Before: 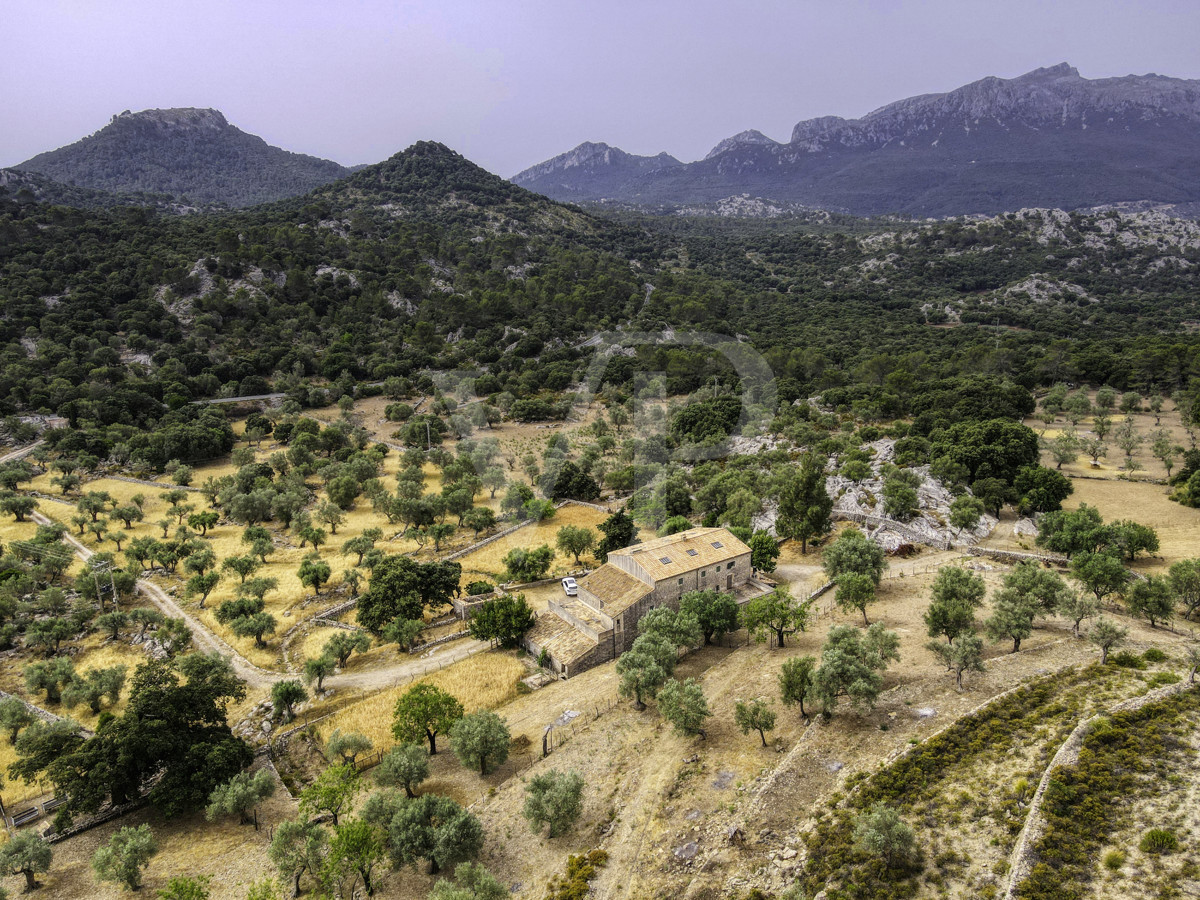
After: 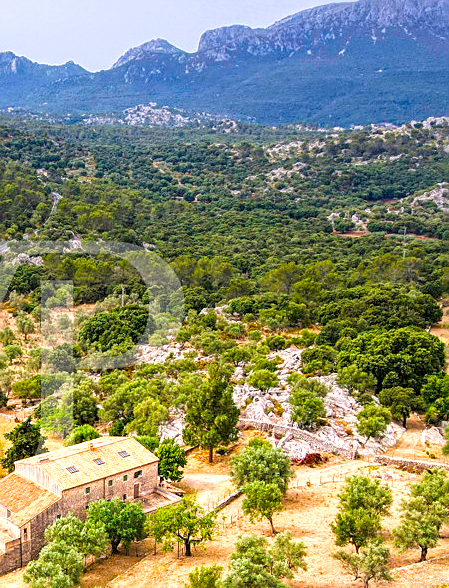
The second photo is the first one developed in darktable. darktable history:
sharpen: on, module defaults
exposure: black level correction 0, exposure 0.594 EV, compensate highlight preservation false
velvia: strength 51.65%, mid-tones bias 0.512
crop and rotate: left 49.458%, top 10.139%, right 13.083%, bottom 24.424%
